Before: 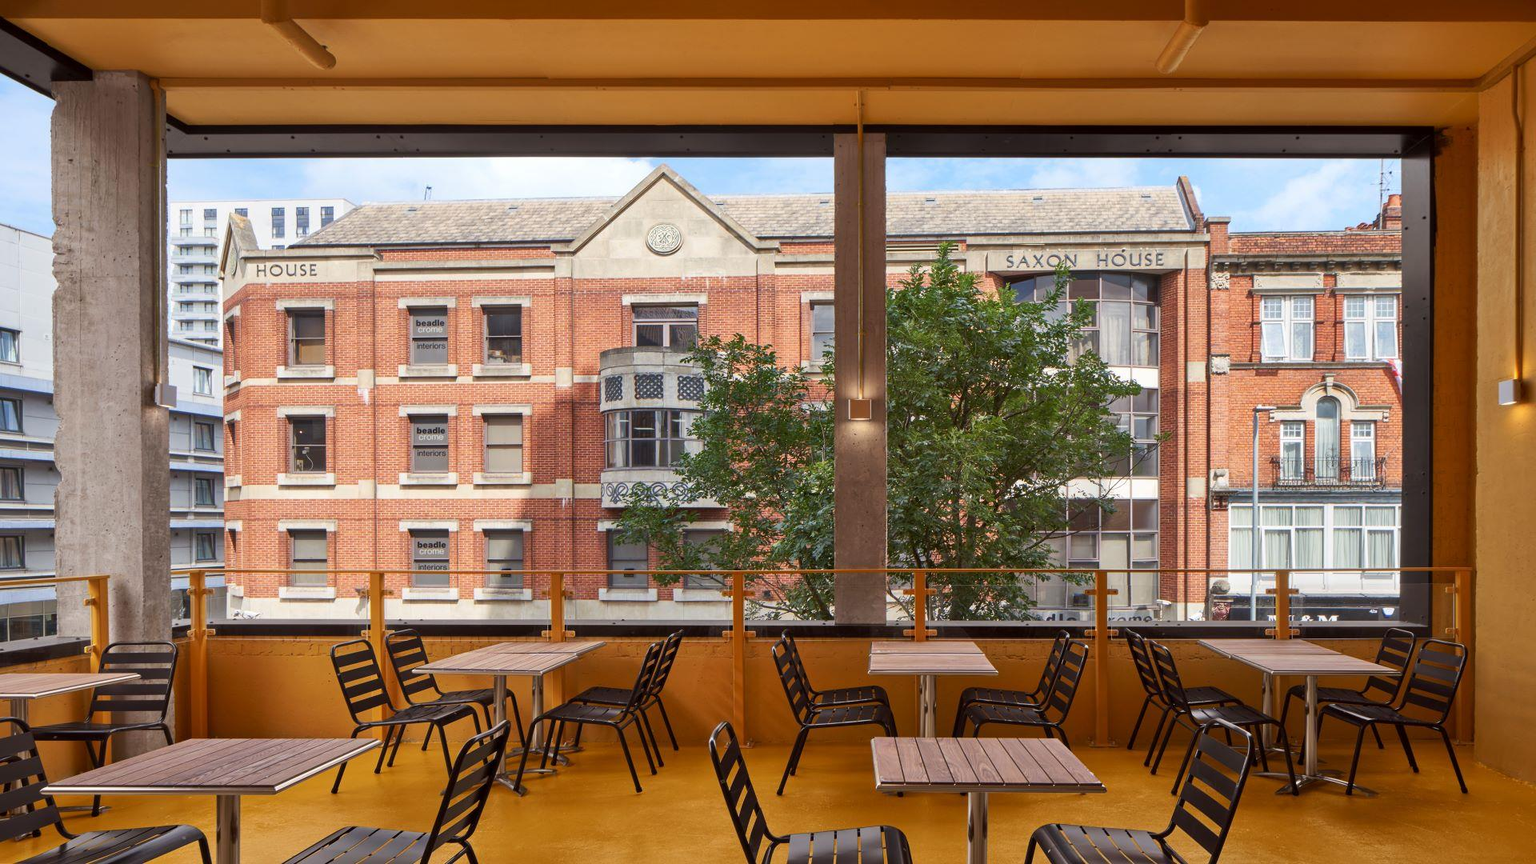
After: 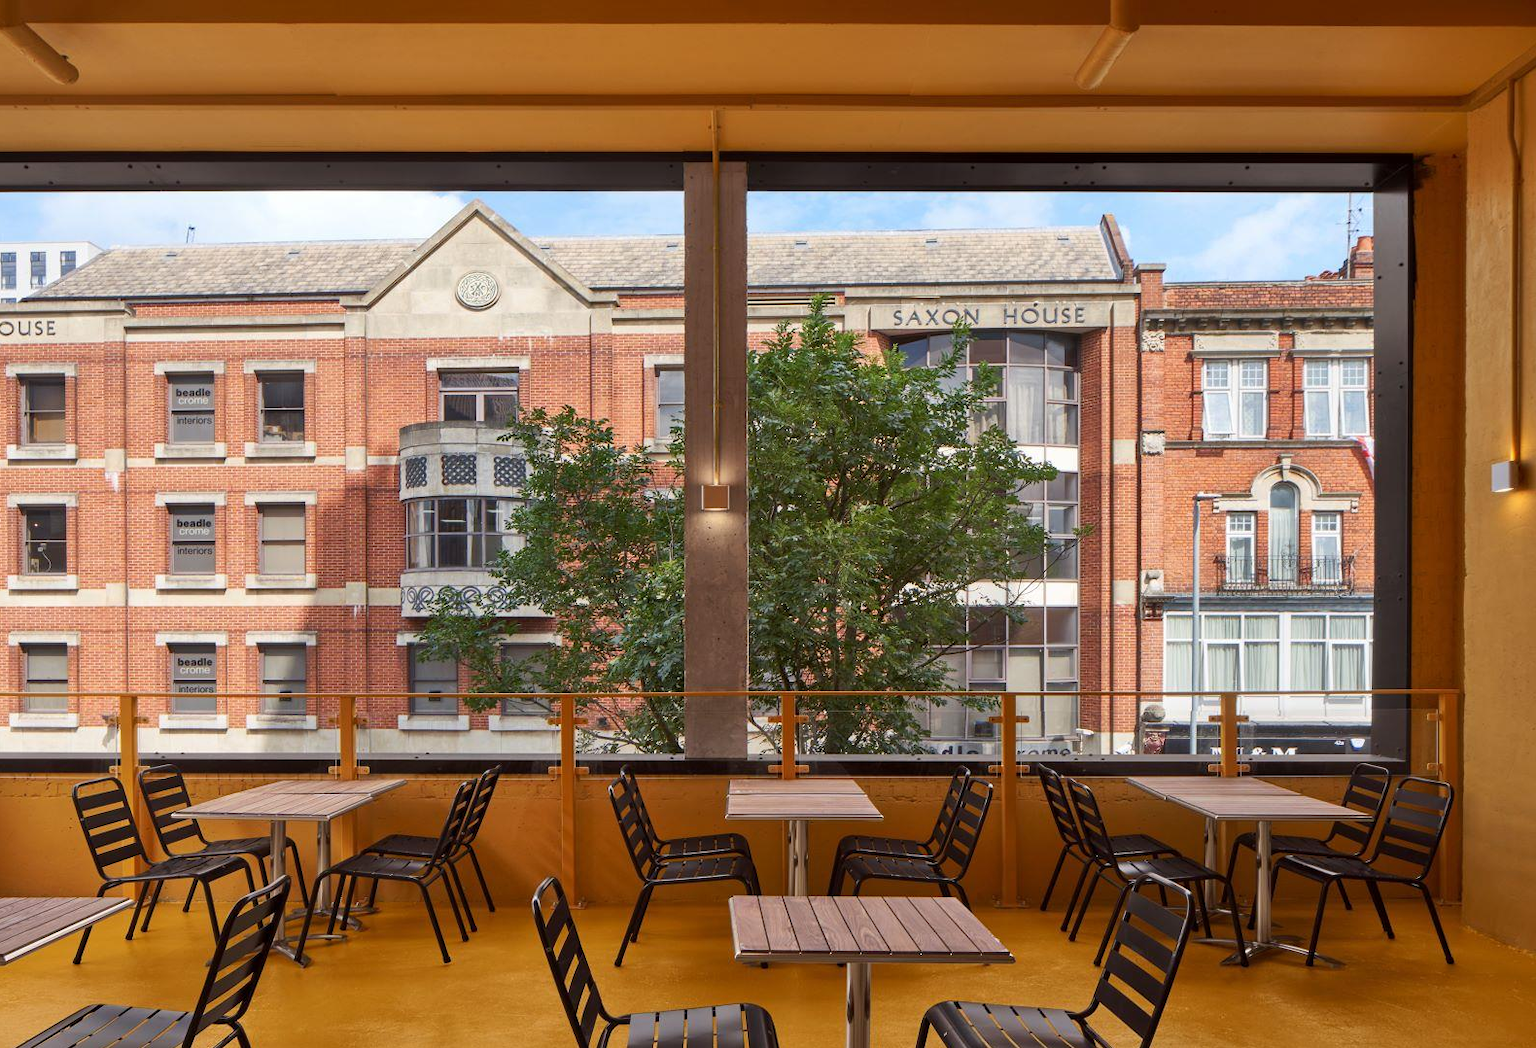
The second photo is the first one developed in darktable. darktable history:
crop: left 17.672%, bottom 0.03%
